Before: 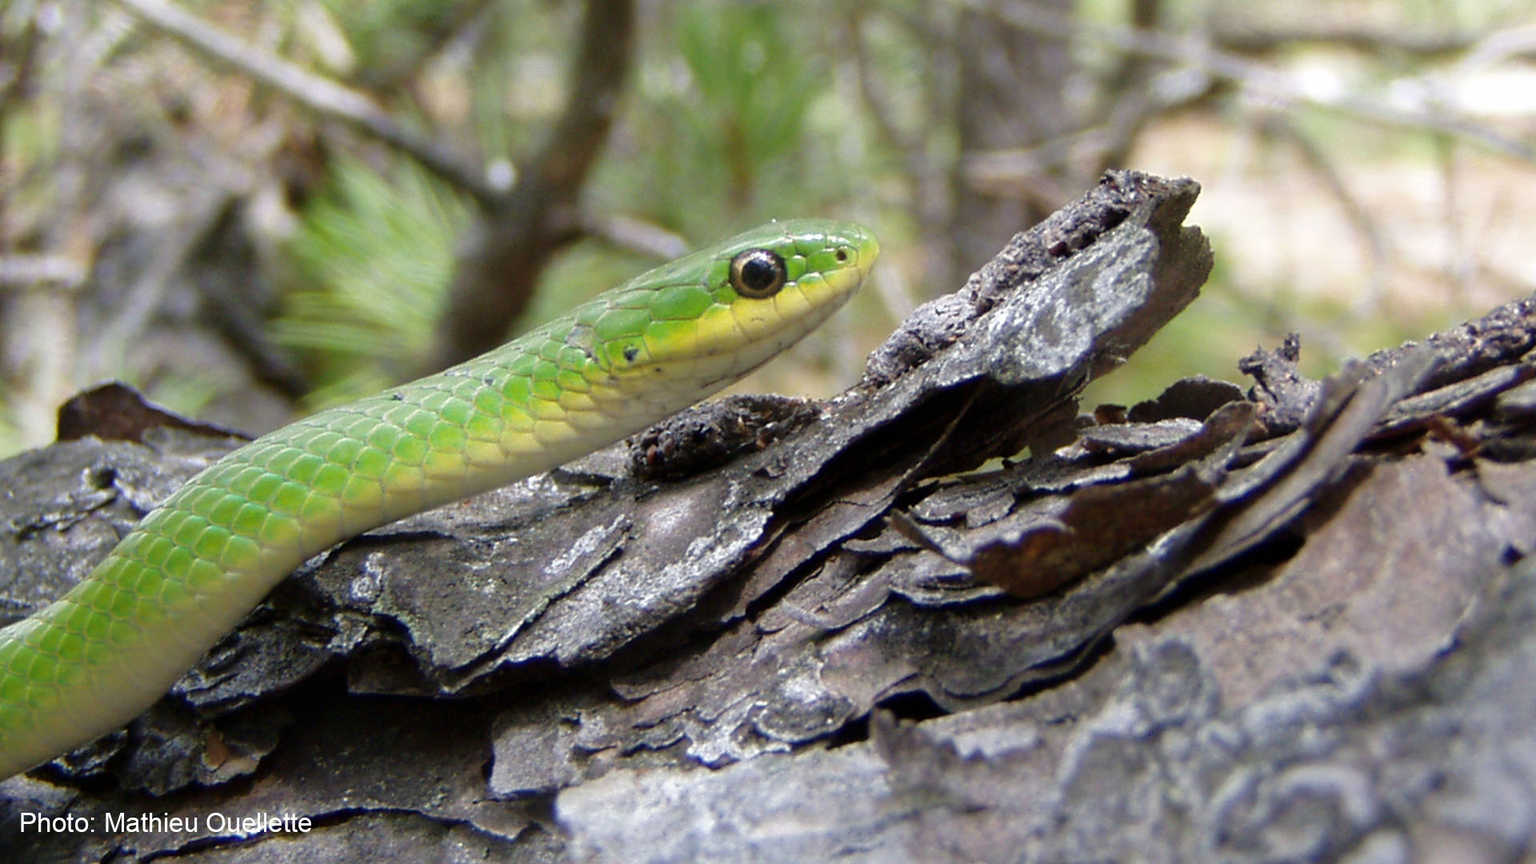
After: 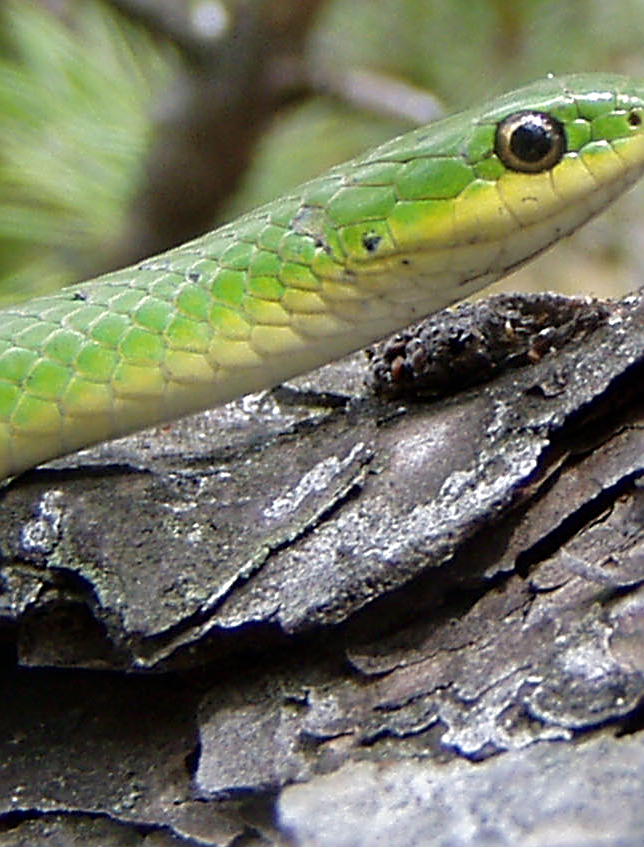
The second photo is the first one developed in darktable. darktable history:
crop and rotate: left 21.77%, top 18.528%, right 44.676%, bottom 2.997%
sharpen: radius 2.817, amount 0.715
